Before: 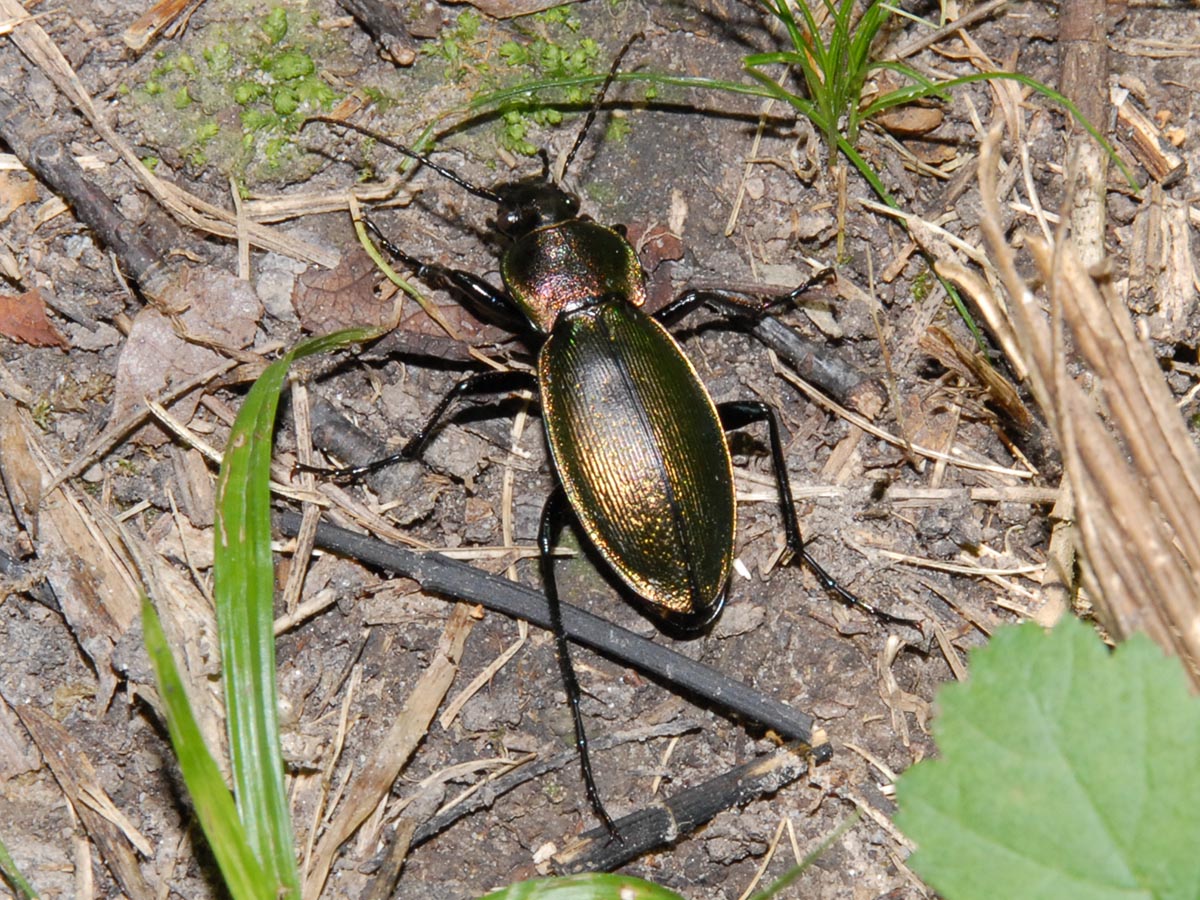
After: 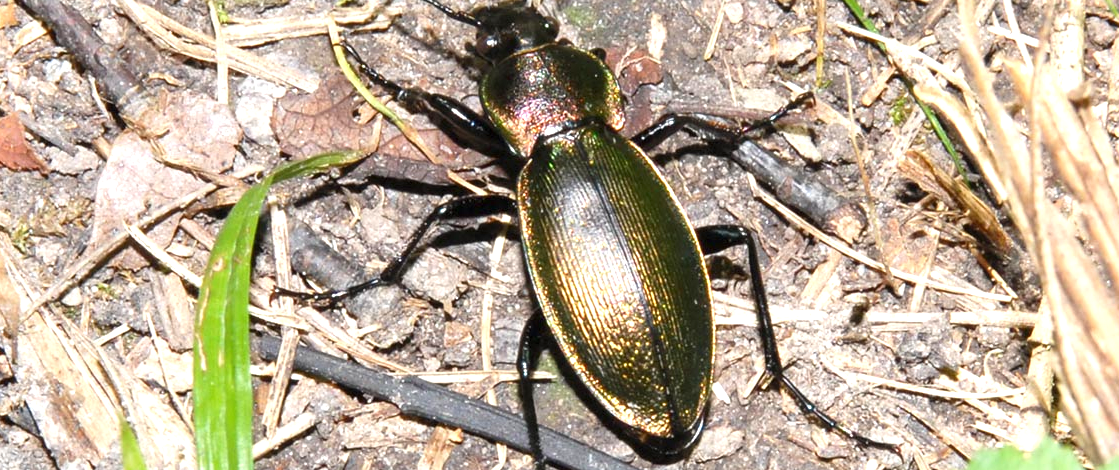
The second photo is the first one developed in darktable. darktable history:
crop: left 1.754%, top 19.602%, right 4.919%, bottom 28.065%
exposure: exposure 1 EV, compensate highlight preservation false
